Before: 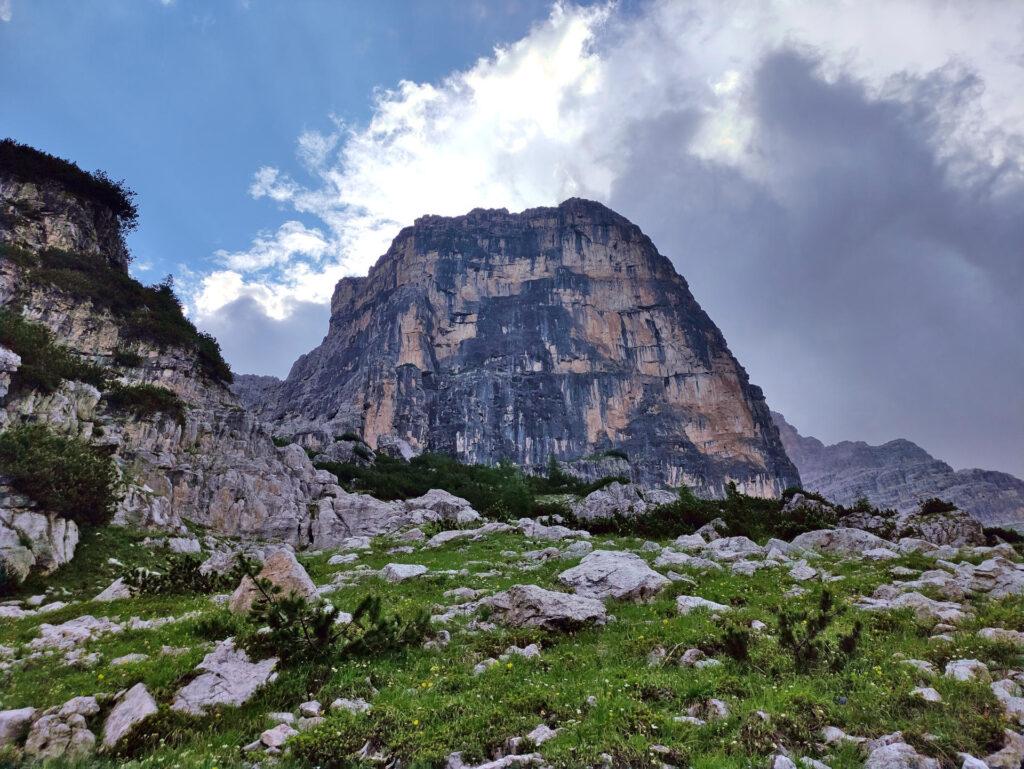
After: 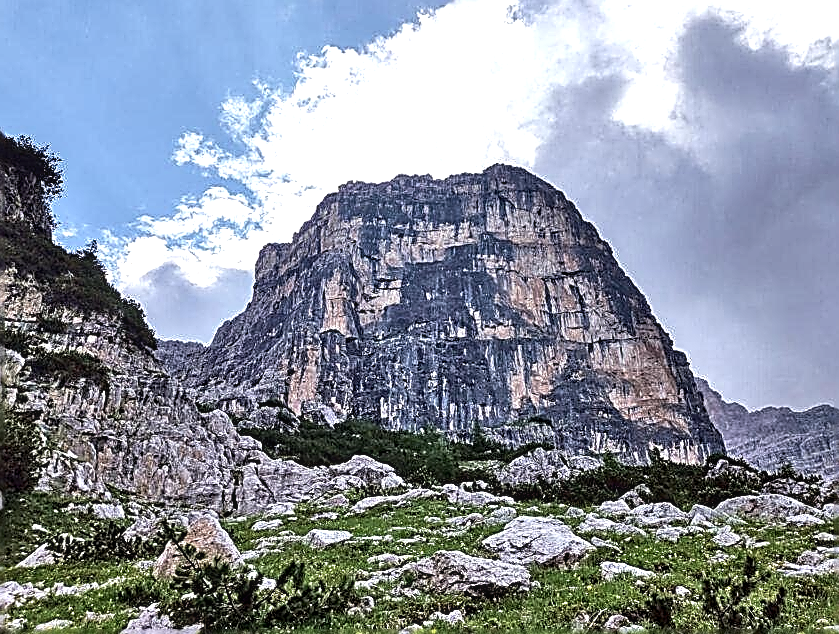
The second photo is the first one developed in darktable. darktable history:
contrast equalizer: octaves 7, y [[0.509, 0.517, 0.523, 0.523, 0.517, 0.509], [0.5 ×6], [0.5 ×6], [0 ×6], [0 ×6]]
exposure: black level correction 0, exposure 0.703 EV, compensate highlight preservation false
crop and rotate: left 7.475%, top 4.518%, right 10.578%, bottom 12.94%
sharpen: amount 1.863
contrast brightness saturation: contrast 0.055, brightness -0.013, saturation -0.213
base curve: curves: ch0 [(0, 0) (0.303, 0.277) (1, 1)], preserve colors none
local contrast: on, module defaults
